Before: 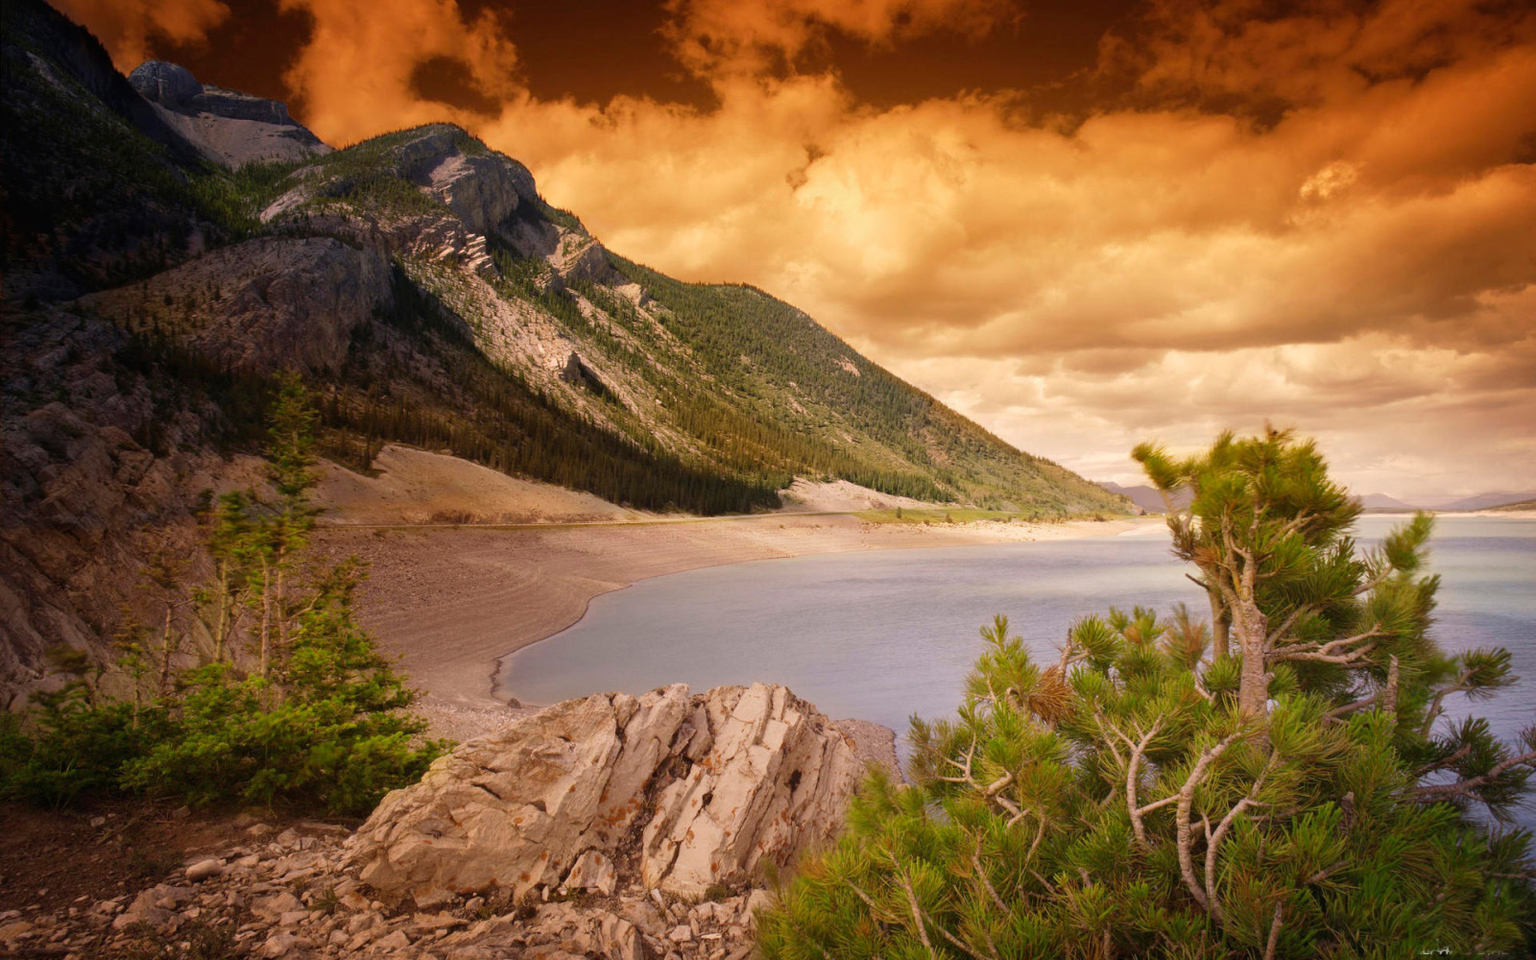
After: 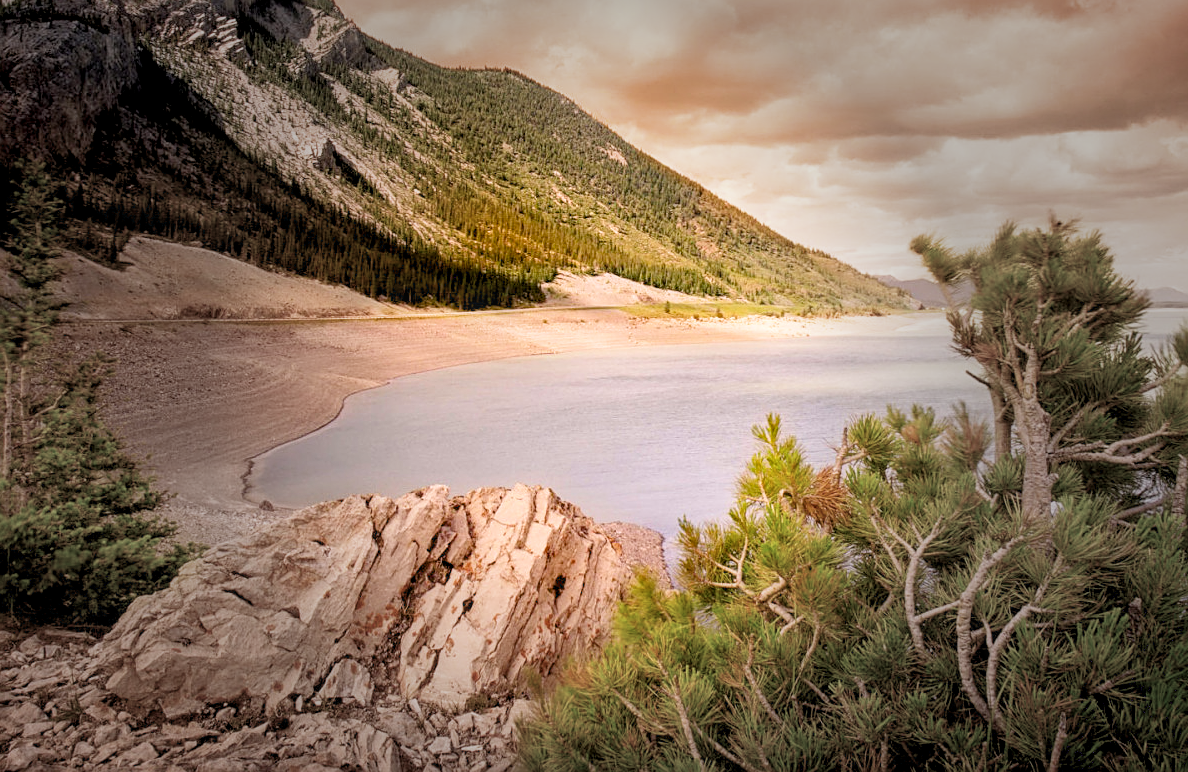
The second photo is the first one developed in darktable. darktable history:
exposure: black level correction 0.011, exposure 1.086 EV, compensate highlight preservation false
crop: left 16.851%, top 22.713%, right 8.881%
tone equalizer: on, module defaults
sharpen: on, module defaults
vignetting: fall-off start 31.21%, fall-off radius 34.97%
local contrast: on, module defaults
filmic rgb: middle gray luminance 18.42%, black relative exposure -11.29 EV, white relative exposure 3.73 EV, target black luminance 0%, hardness 5.84, latitude 57.36%, contrast 0.965, shadows ↔ highlights balance 49.36%
